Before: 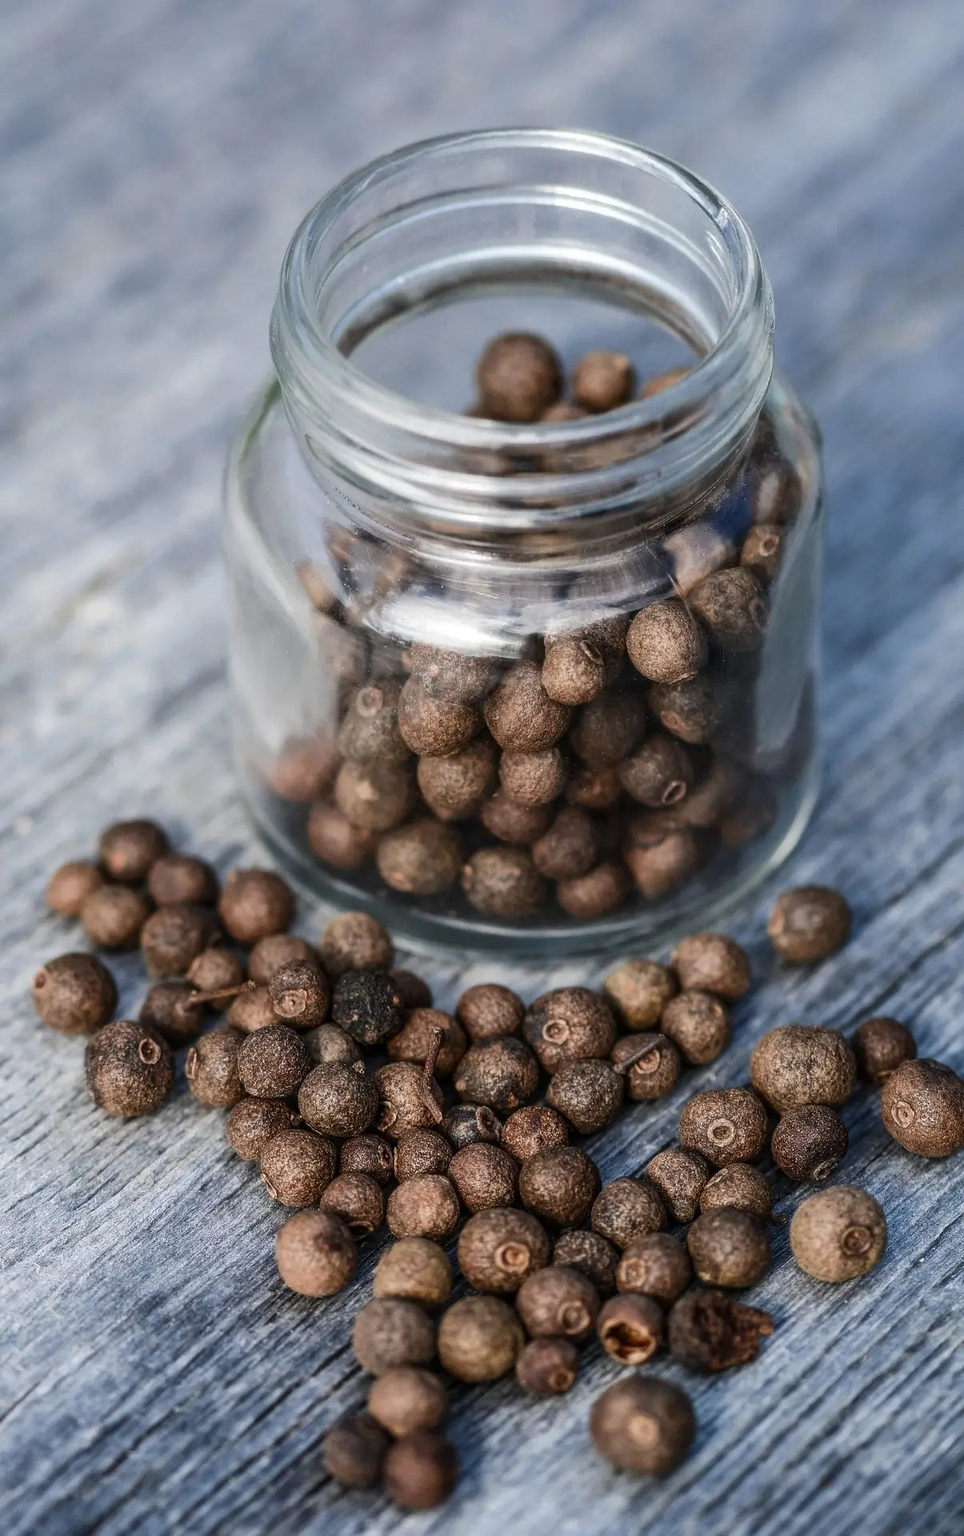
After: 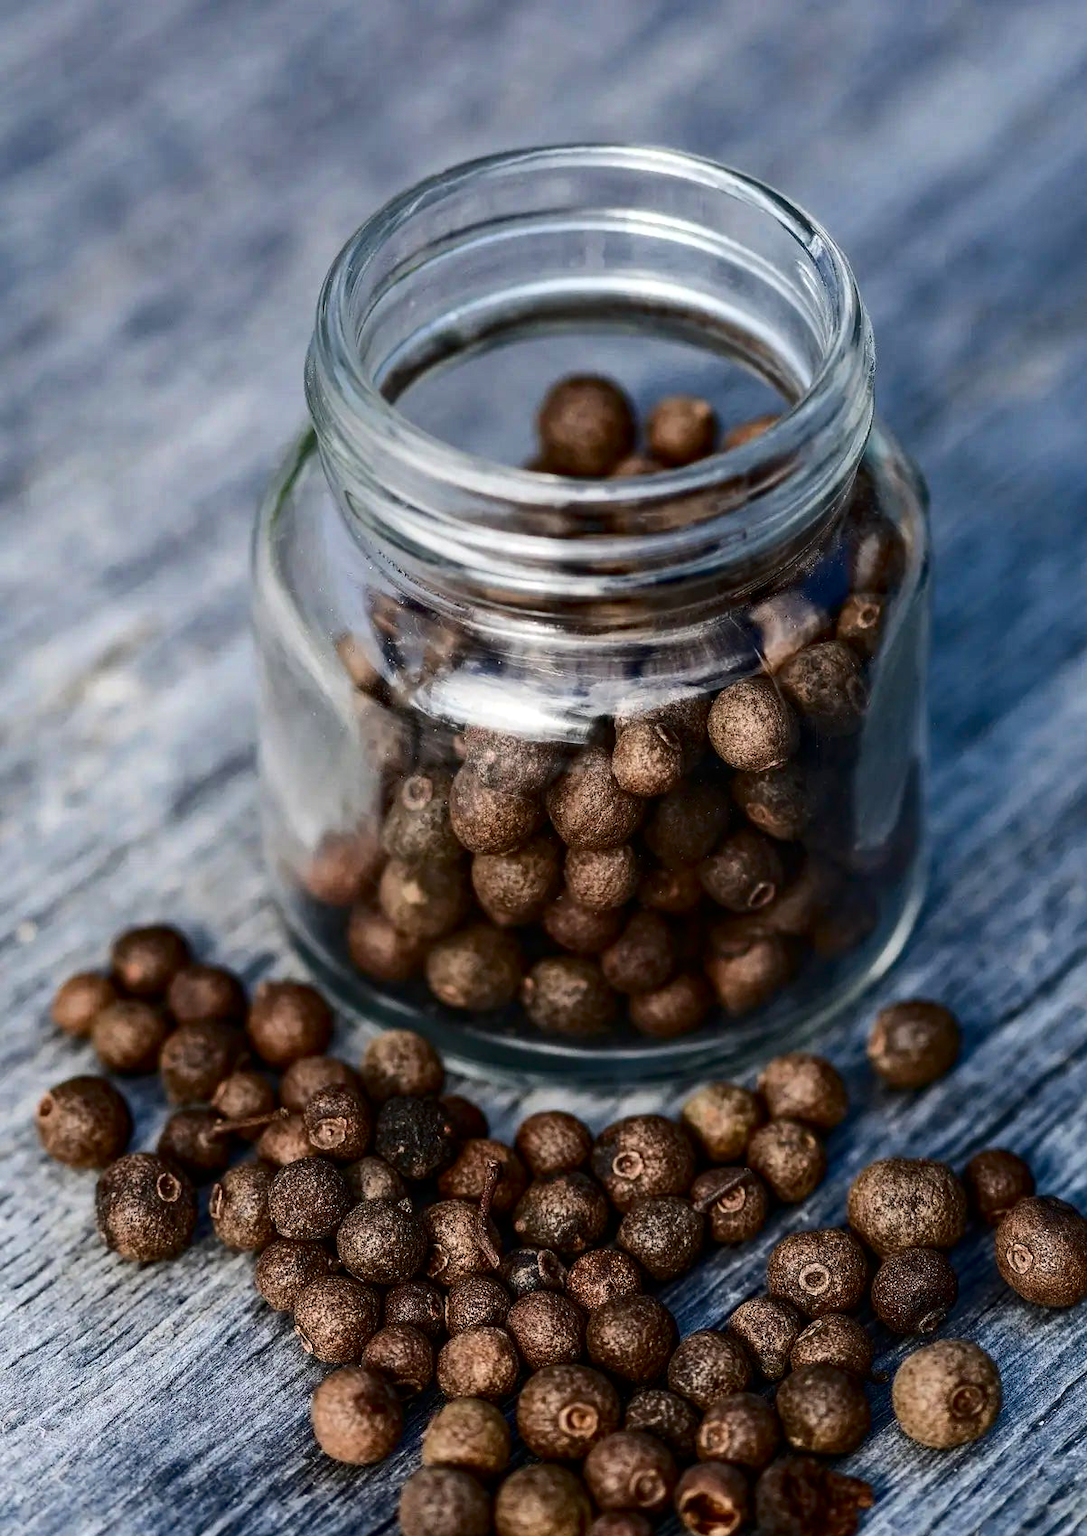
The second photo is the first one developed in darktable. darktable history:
crop and rotate: top 0%, bottom 11.413%
contrast brightness saturation: contrast 0.197, brightness -0.112, saturation 0.097
haze removal: strength 0.28, distance 0.254, compatibility mode true, adaptive false
